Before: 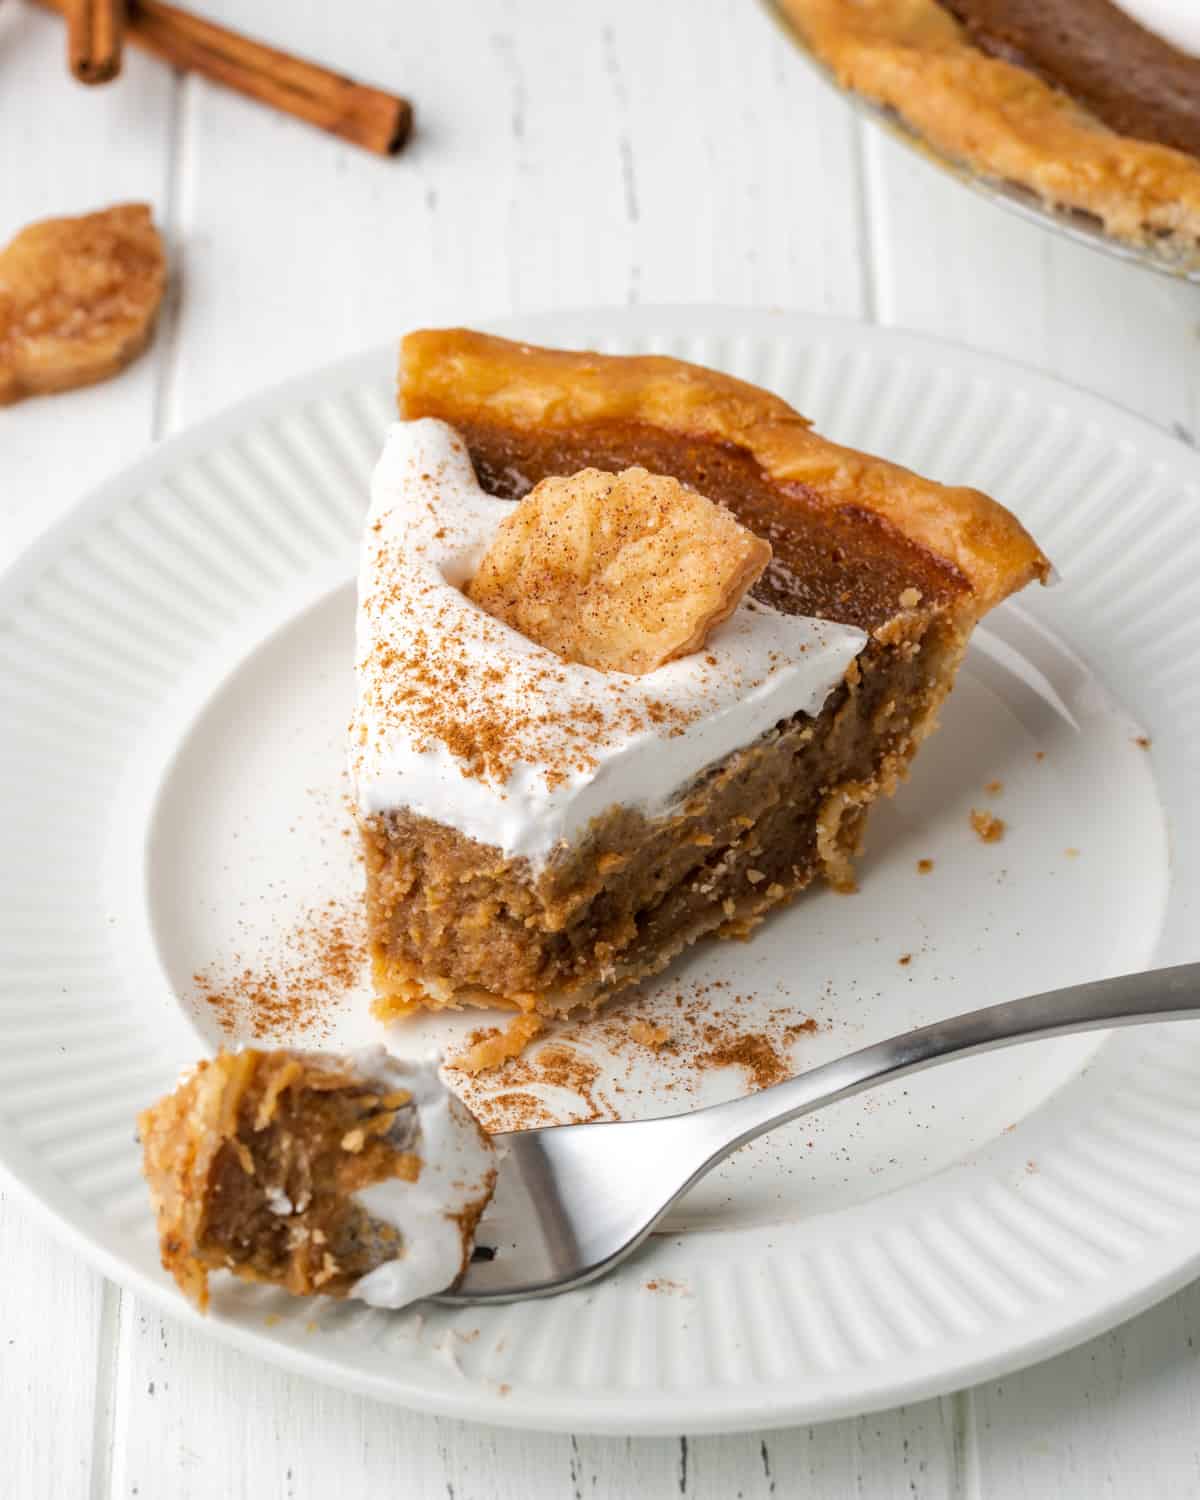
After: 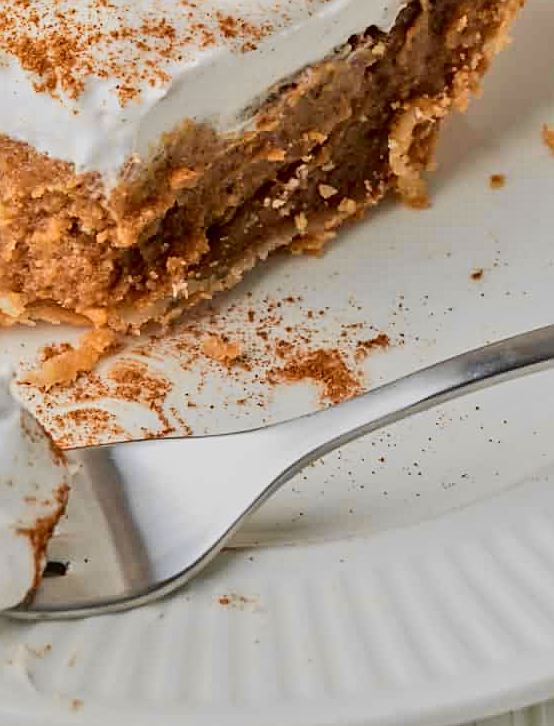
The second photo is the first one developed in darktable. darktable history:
crop: left 35.704%, top 45.693%, right 18.08%, bottom 5.865%
tone curve: curves: ch0 [(0, 0.018) (0.061, 0.041) (0.205, 0.191) (0.289, 0.292) (0.39, 0.424) (0.493, 0.551) (0.666, 0.743) (0.795, 0.841) (1, 0.998)]; ch1 [(0, 0) (0.385, 0.343) (0.439, 0.415) (0.494, 0.498) (0.501, 0.501) (0.51, 0.509) (0.548, 0.563) (0.586, 0.61) (0.684, 0.658) (0.783, 0.804) (1, 1)]; ch2 [(0, 0) (0.304, 0.31) (0.403, 0.399) (0.441, 0.428) (0.47, 0.469) (0.498, 0.496) (0.524, 0.538) (0.566, 0.579) (0.648, 0.665) (0.697, 0.699) (1, 1)], color space Lab, independent channels, preserve colors none
tone equalizer: -8 EV -0.034 EV, -7 EV 0.04 EV, -6 EV -0.006 EV, -5 EV 0.006 EV, -4 EV -0.034 EV, -3 EV -0.232 EV, -2 EV -0.635 EV, -1 EV -0.996 EV, +0 EV -0.983 EV, smoothing diameter 2.13%, edges refinement/feathering 19.33, mask exposure compensation -1.57 EV, filter diffusion 5
exposure: exposure 0.372 EV, compensate highlight preservation false
shadows and highlights: shadows 20.98, highlights -36.32, soften with gaussian
sharpen: on, module defaults
